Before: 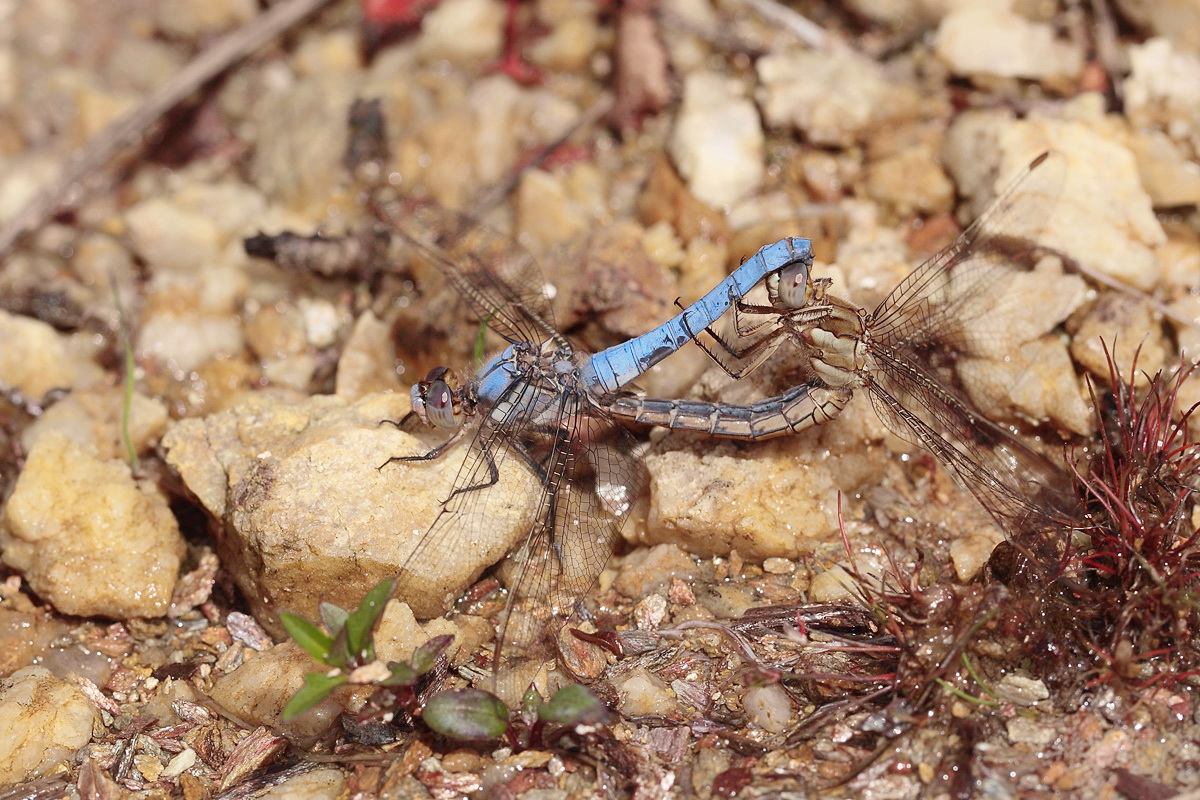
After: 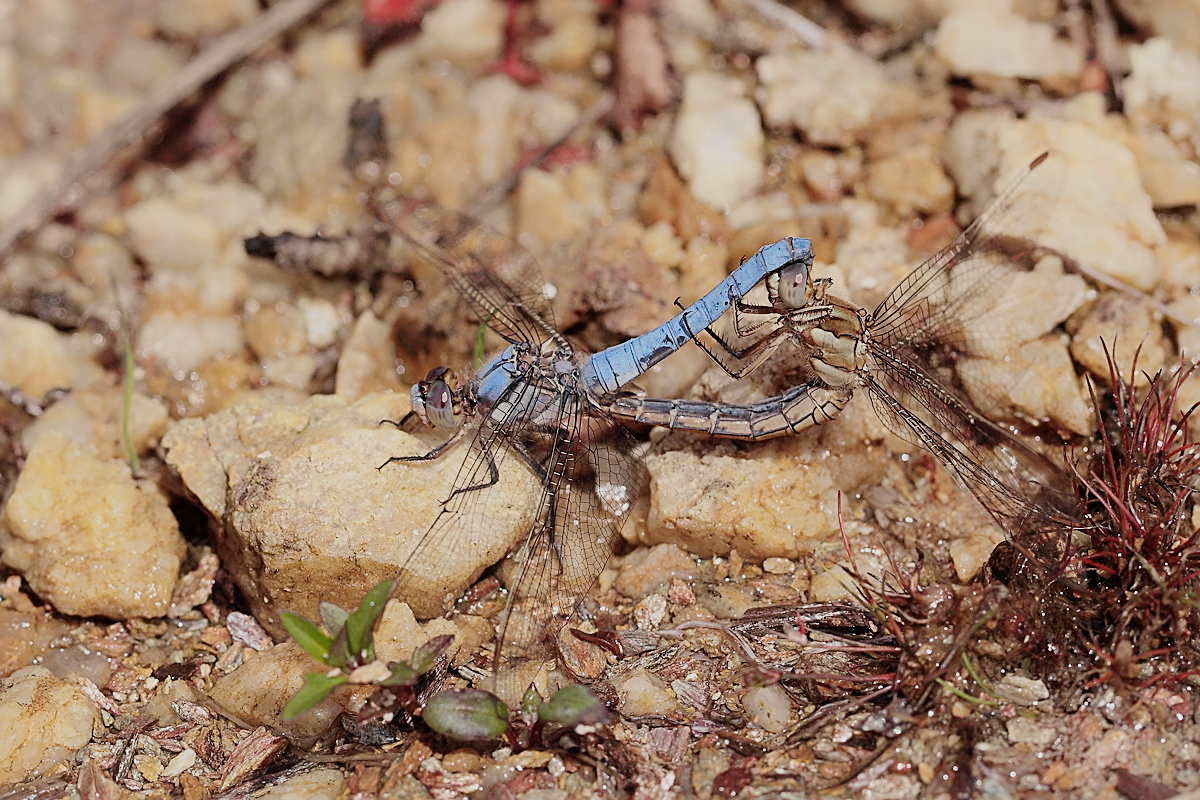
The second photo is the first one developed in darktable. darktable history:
filmic rgb: hardness 4.17
sharpen: on, module defaults
